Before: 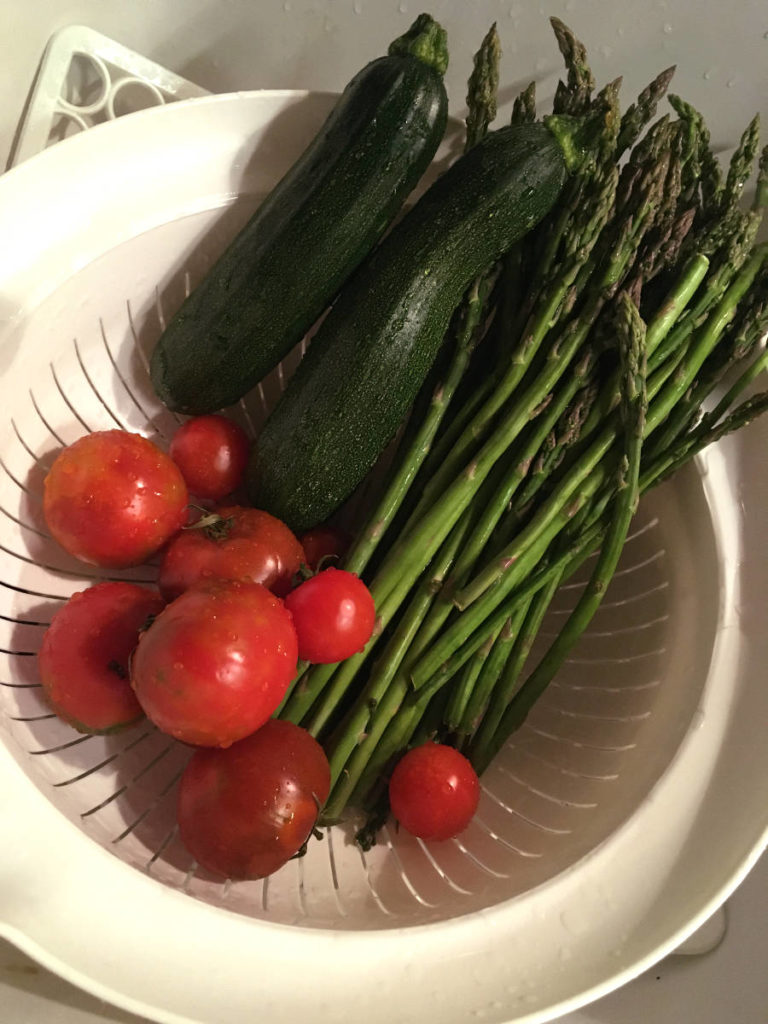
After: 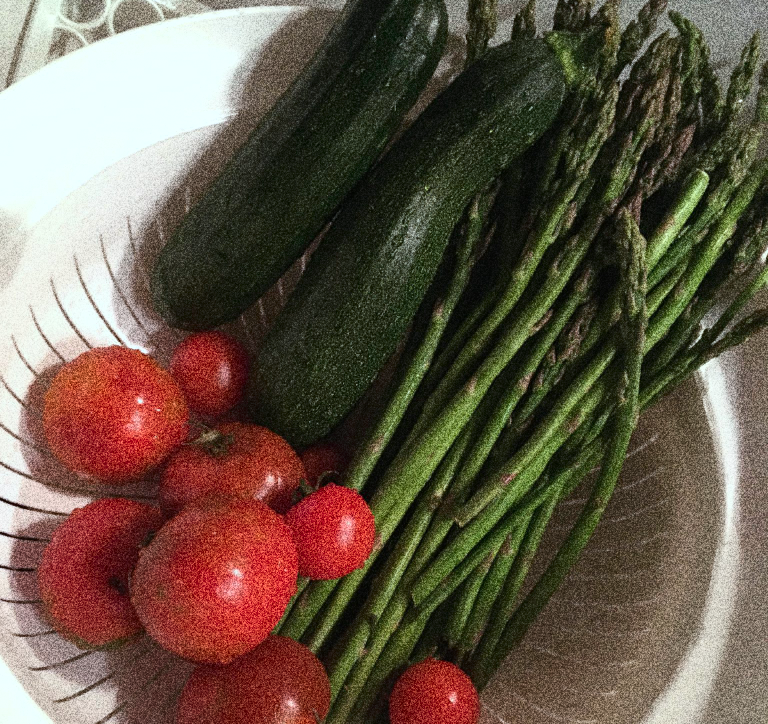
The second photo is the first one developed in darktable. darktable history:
crop and rotate: top 8.293%, bottom 20.996%
color correction: highlights a* -4.18, highlights b* -10.81
grain: coarseness 30.02 ISO, strength 100%
